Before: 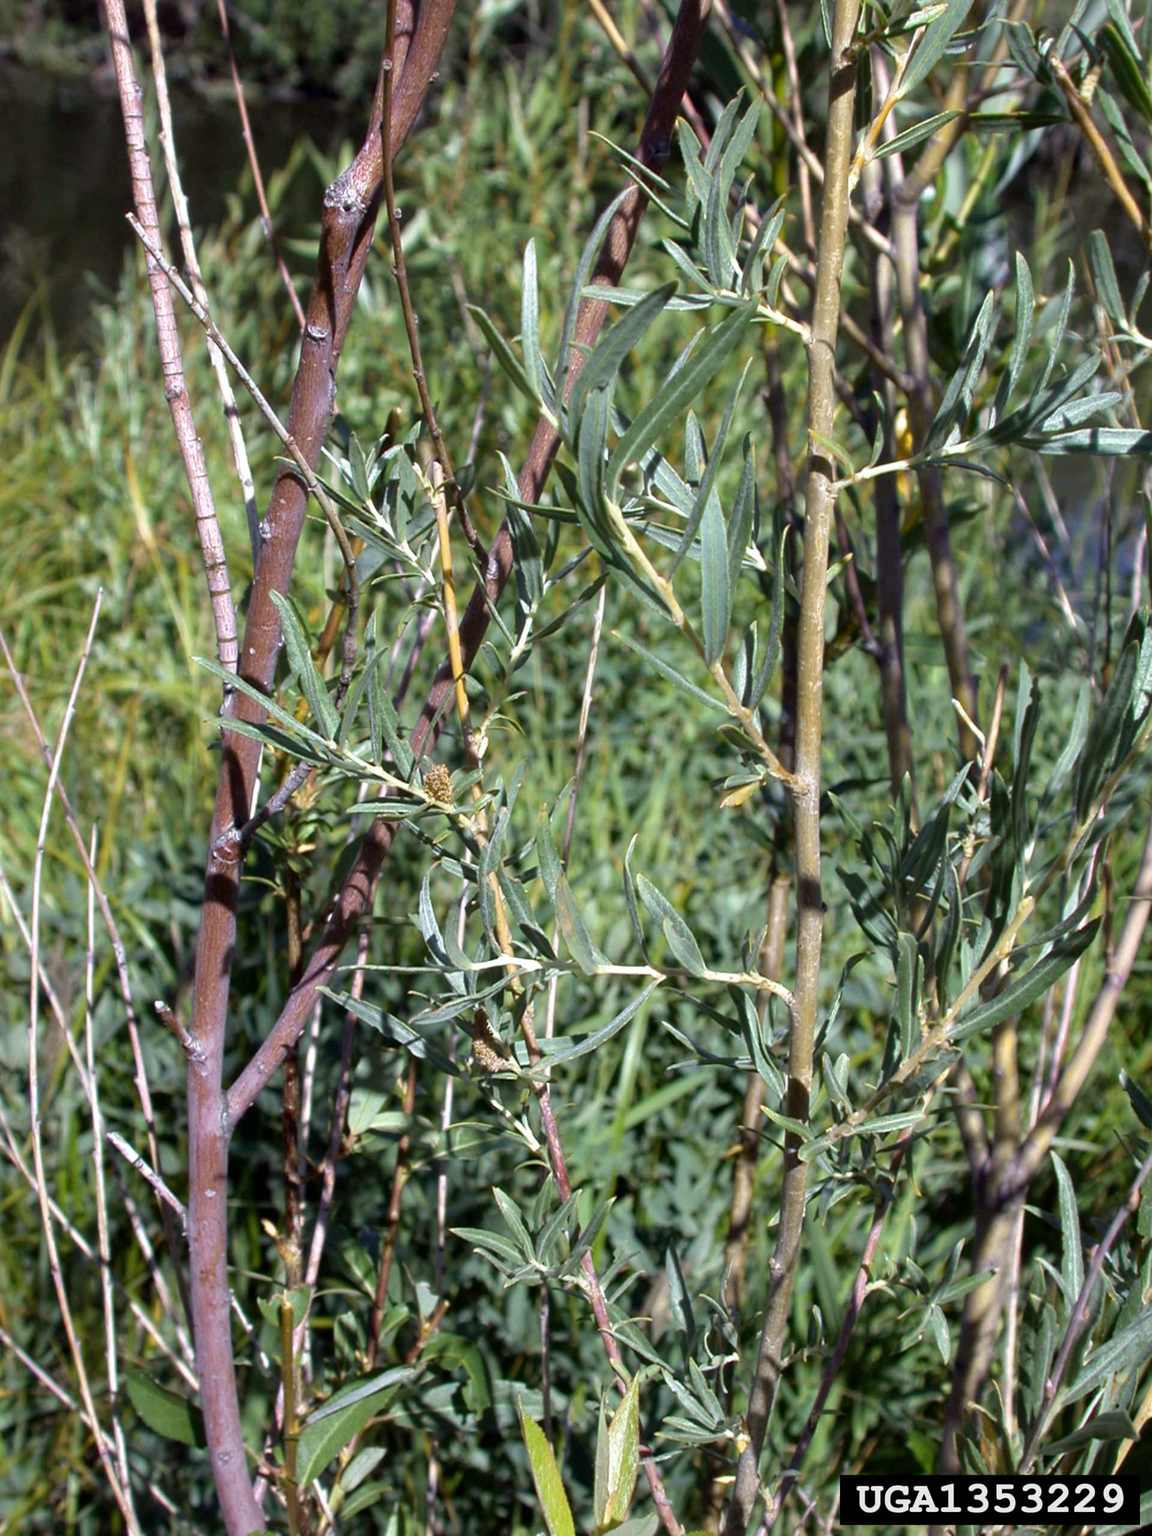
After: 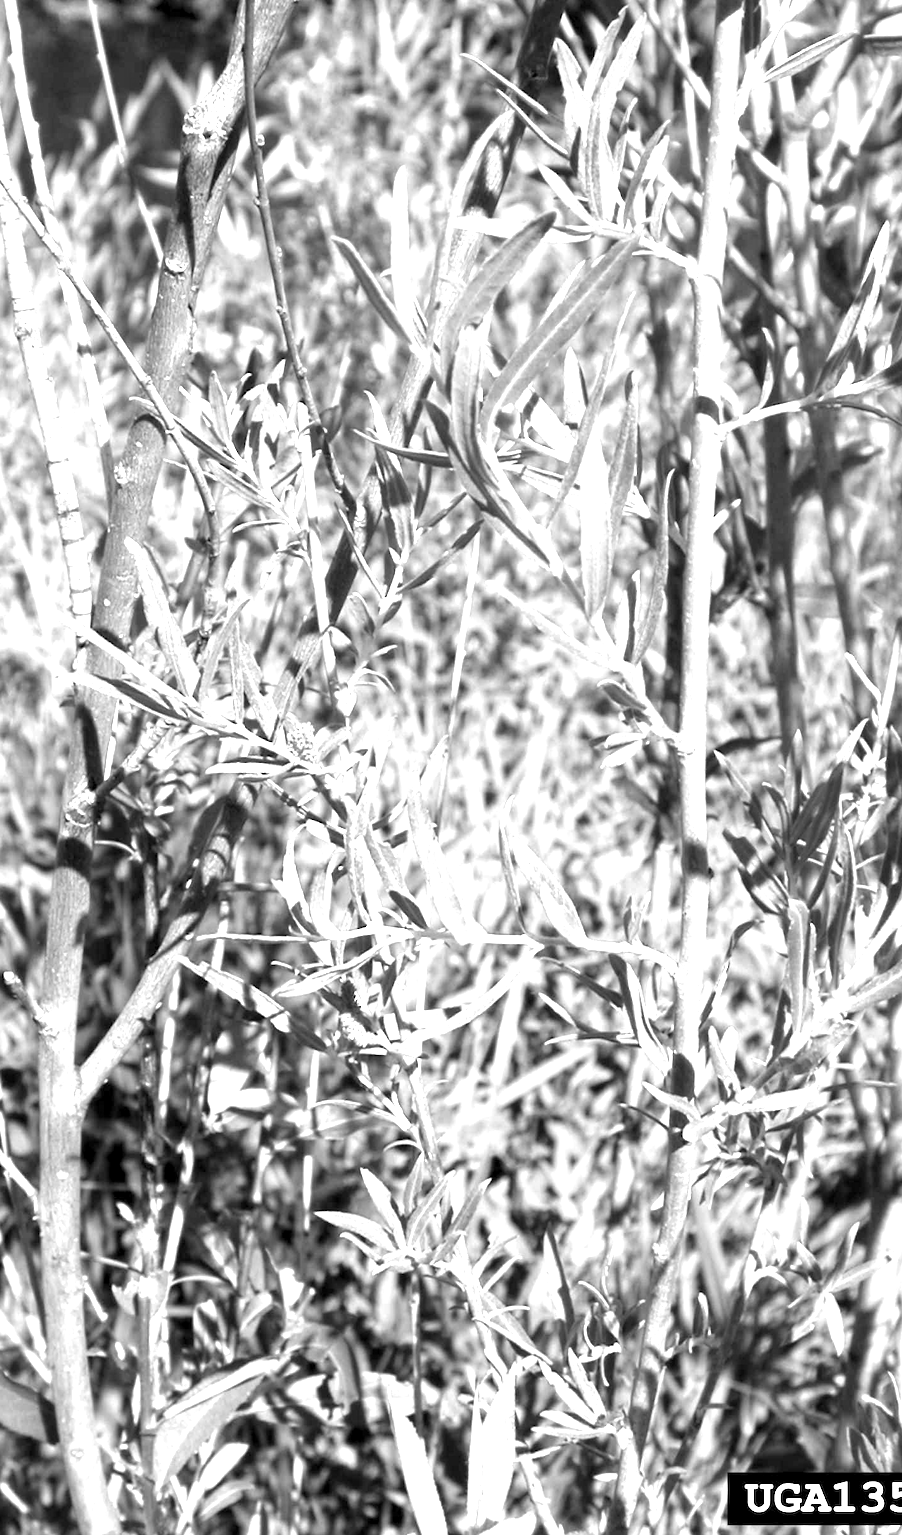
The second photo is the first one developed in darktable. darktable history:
monochrome: size 1
exposure: black level correction 0.001, exposure 1.719 EV, compensate exposure bias true, compensate highlight preservation false
color correction: highlights a* -20.17, highlights b* 20.27, shadows a* 20.03, shadows b* -20.46, saturation 0.43
crop and rotate: left 13.15%, top 5.251%, right 12.609%
white balance: red 0.984, blue 1.059
